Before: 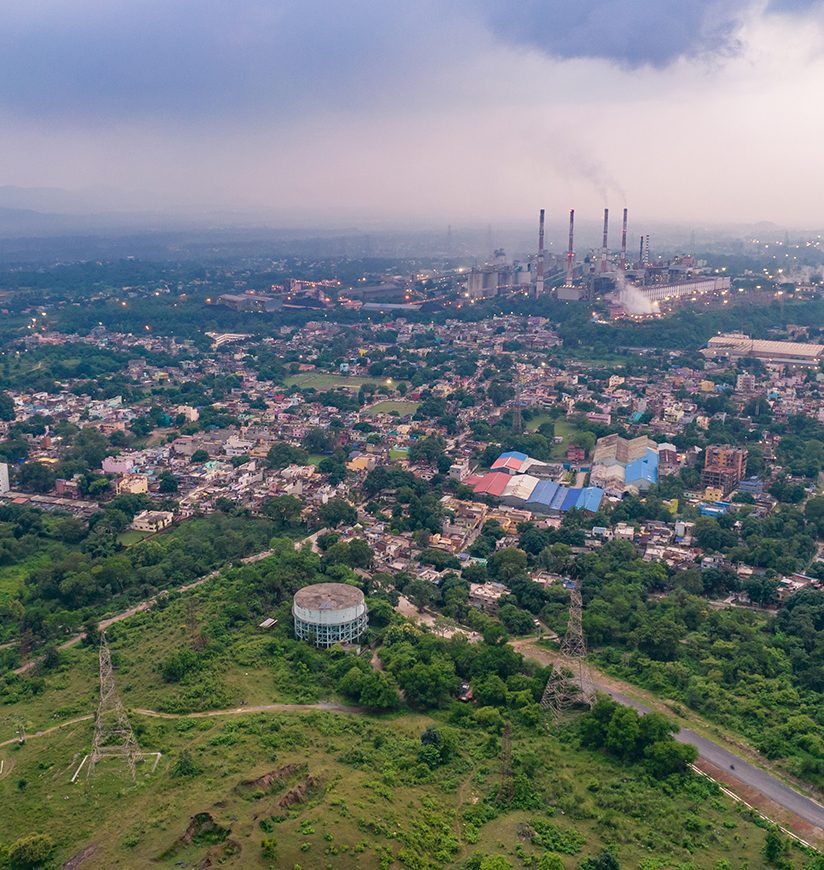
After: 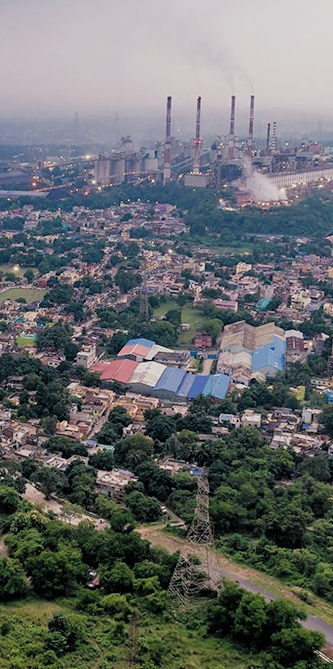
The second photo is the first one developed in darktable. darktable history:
crop: left 45.294%, top 13.006%, right 14.212%, bottom 10.096%
filmic rgb: black relative exposure -4.91 EV, white relative exposure 2.82 EV, hardness 3.7, add noise in highlights 0, color science v3 (2019), use custom middle-gray values true, iterations of high-quality reconstruction 0, contrast in highlights soft
